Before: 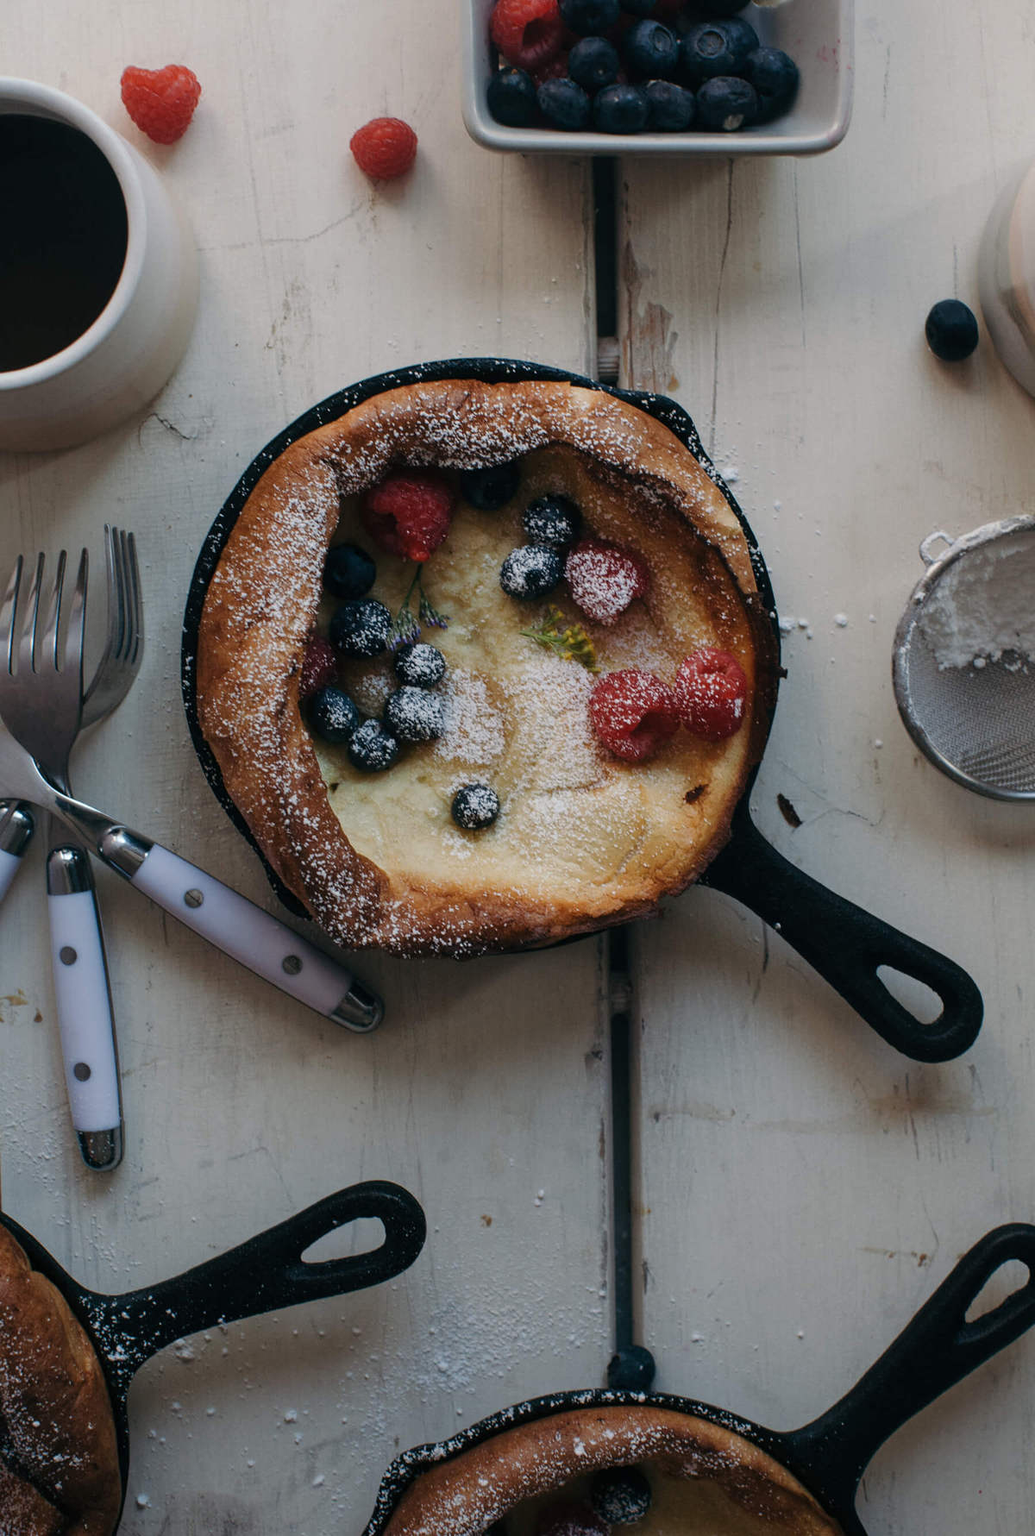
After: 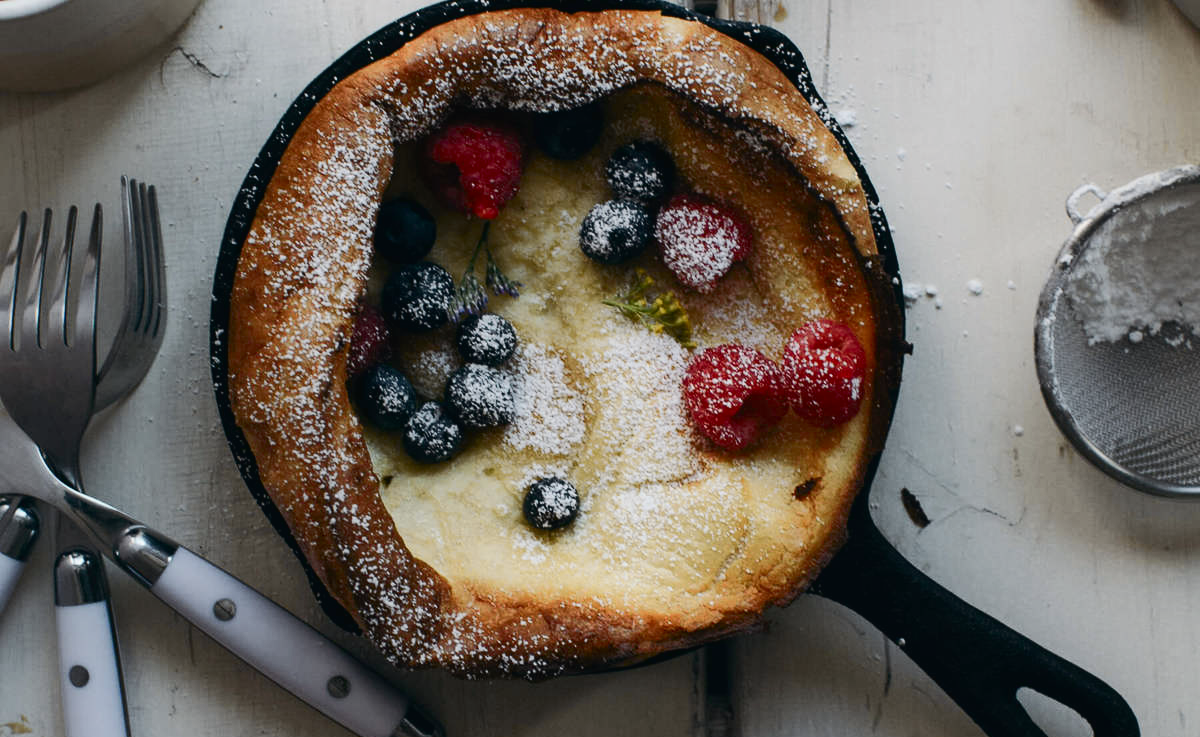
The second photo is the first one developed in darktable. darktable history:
crop and rotate: top 24.266%, bottom 34.324%
tone equalizer: -8 EV -0.001 EV, -7 EV 0.002 EV, -6 EV -0.005 EV, -5 EV -0.007 EV, -4 EV -0.063 EV, -3 EV -0.197 EV, -2 EV -0.275 EV, -1 EV 0.091 EV, +0 EV 0.282 EV
exposure: black level correction 0.003, exposure 0.146 EV, compensate highlight preservation false
tone curve: curves: ch0 [(0, 0.02) (0.063, 0.058) (0.262, 0.243) (0.447, 0.468) (0.544, 0.596) (0.805, 0.823) (1, 0.952)]; ch1 [(0, 0) (0.339, 0.31) (0.417, 0.401) (0.452, 0.455) (0.482, 0.483) (0.502, 0.499) (0.517, 0.506) (0.55, 0.542) (0.588, 0.604) (0.729, 0.782) (1, 1)]; ch2 [(0, 0) (0.346, 0.34) (0.431, 0.45) (0.485, 0.487) (0.5, 0.496) (0.527, 0.526) (0.56, 0.574) (0.613, 0.642) (0.679, 0.703) (1, 1)], color space Lab, independent channels, preserve colors none
contrast brightness saturation: saturation -0.039
